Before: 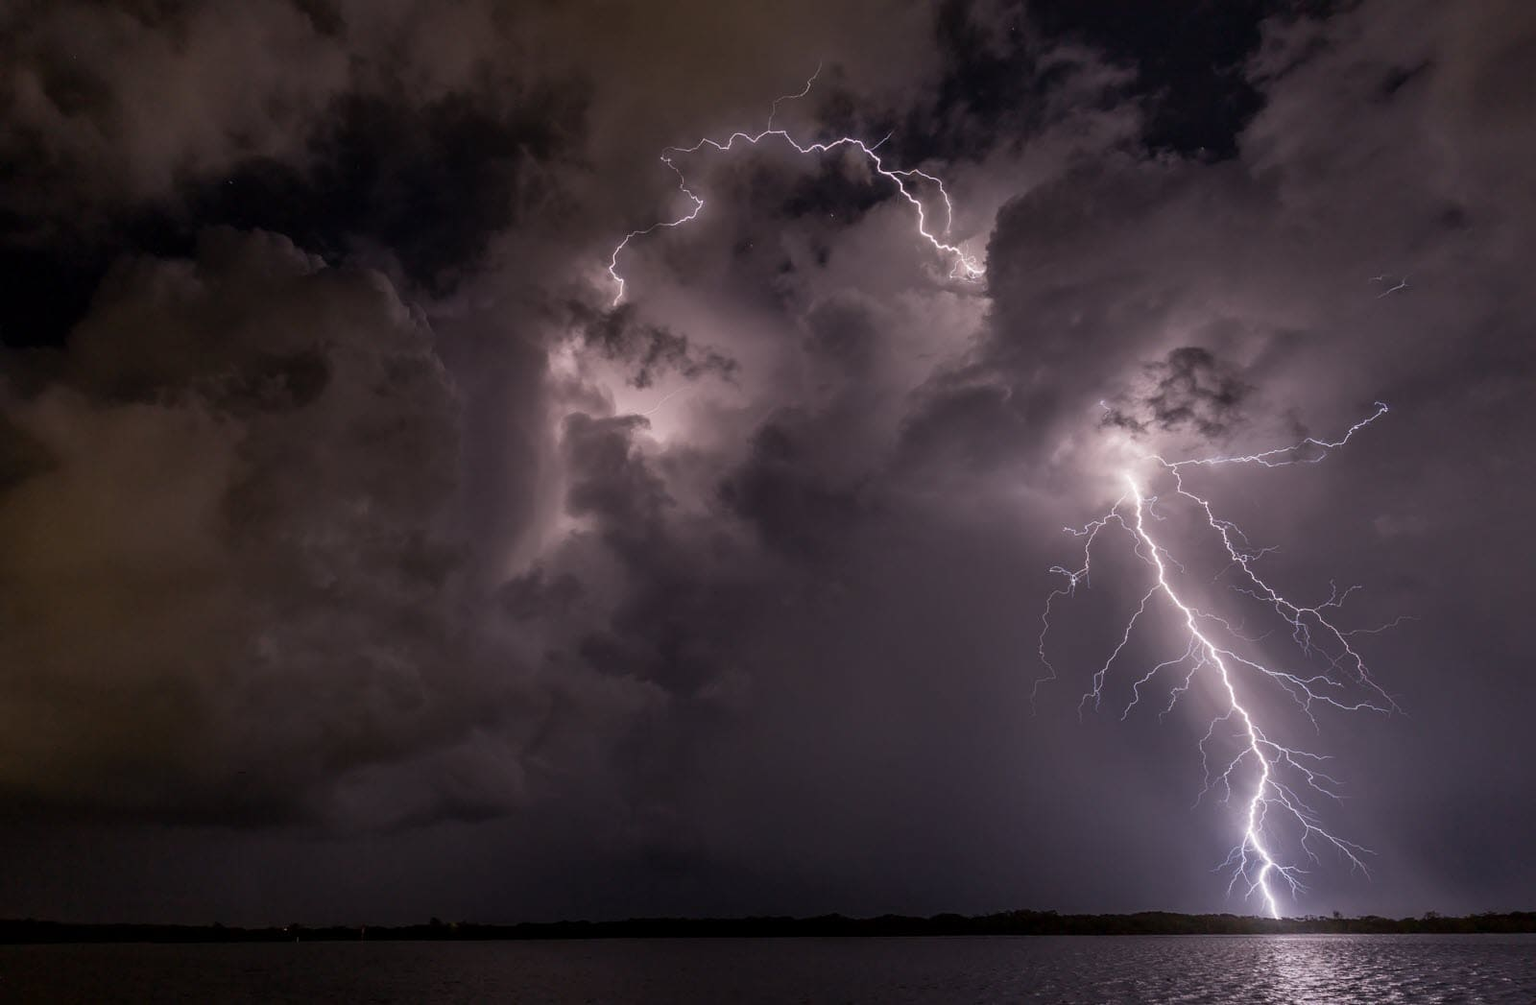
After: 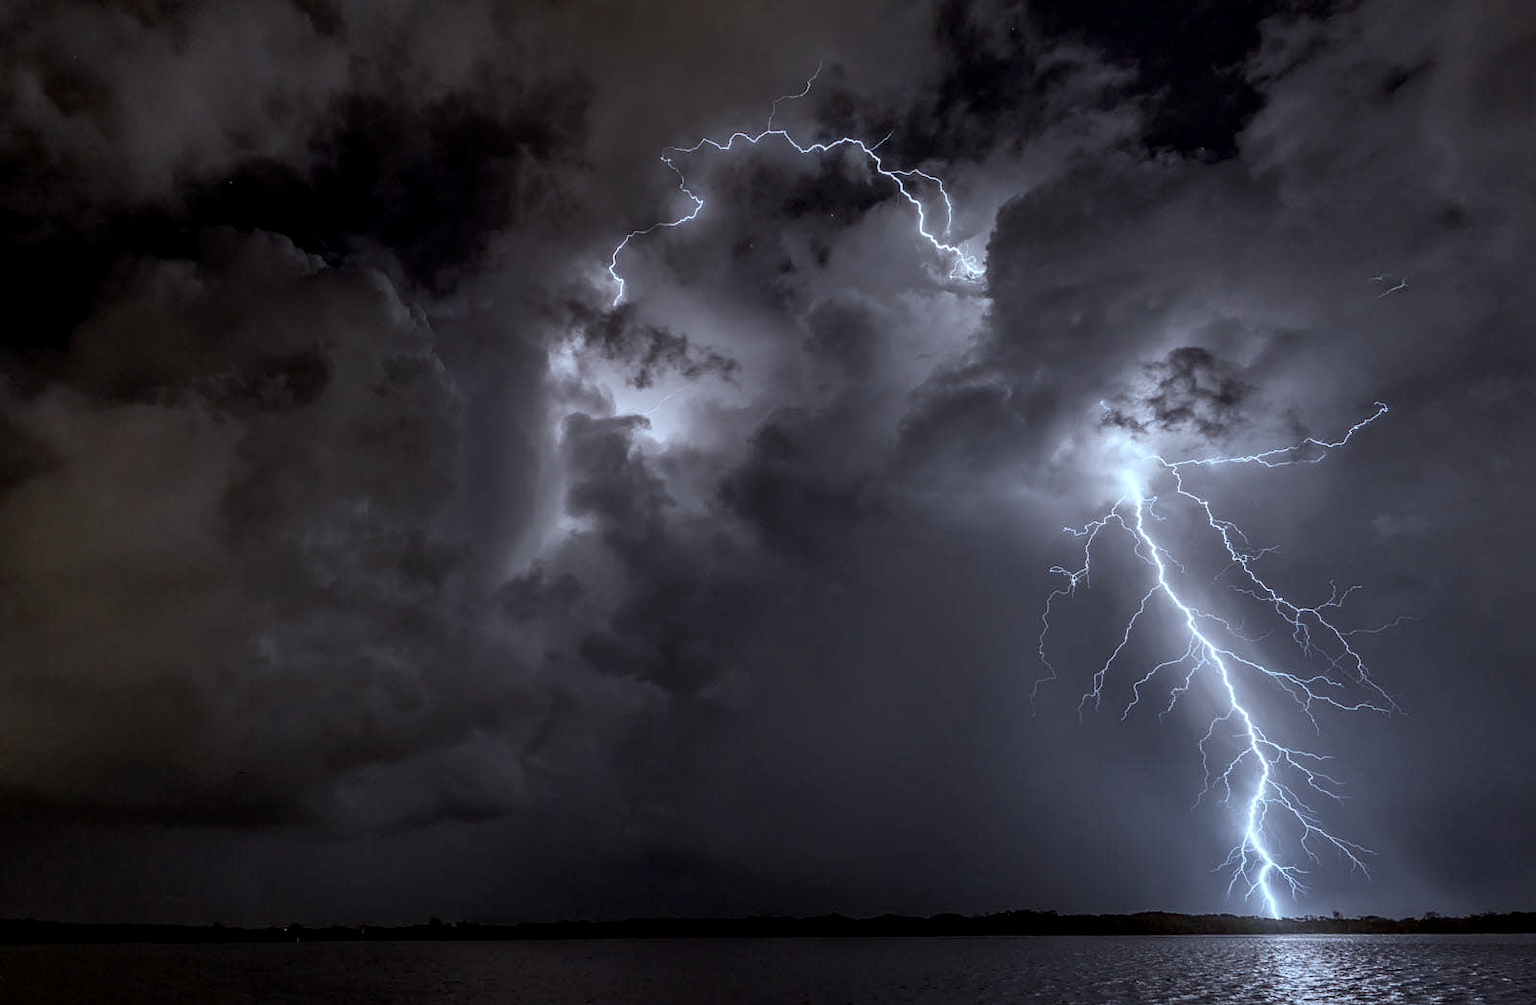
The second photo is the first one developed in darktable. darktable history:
sharpen: amount 0.216
contrast brightness saturation: contrast 0.097, saturation -0.285
color correction: highlights a* -10.69, highlights b* -19.55
local contrast: on, module defaults
